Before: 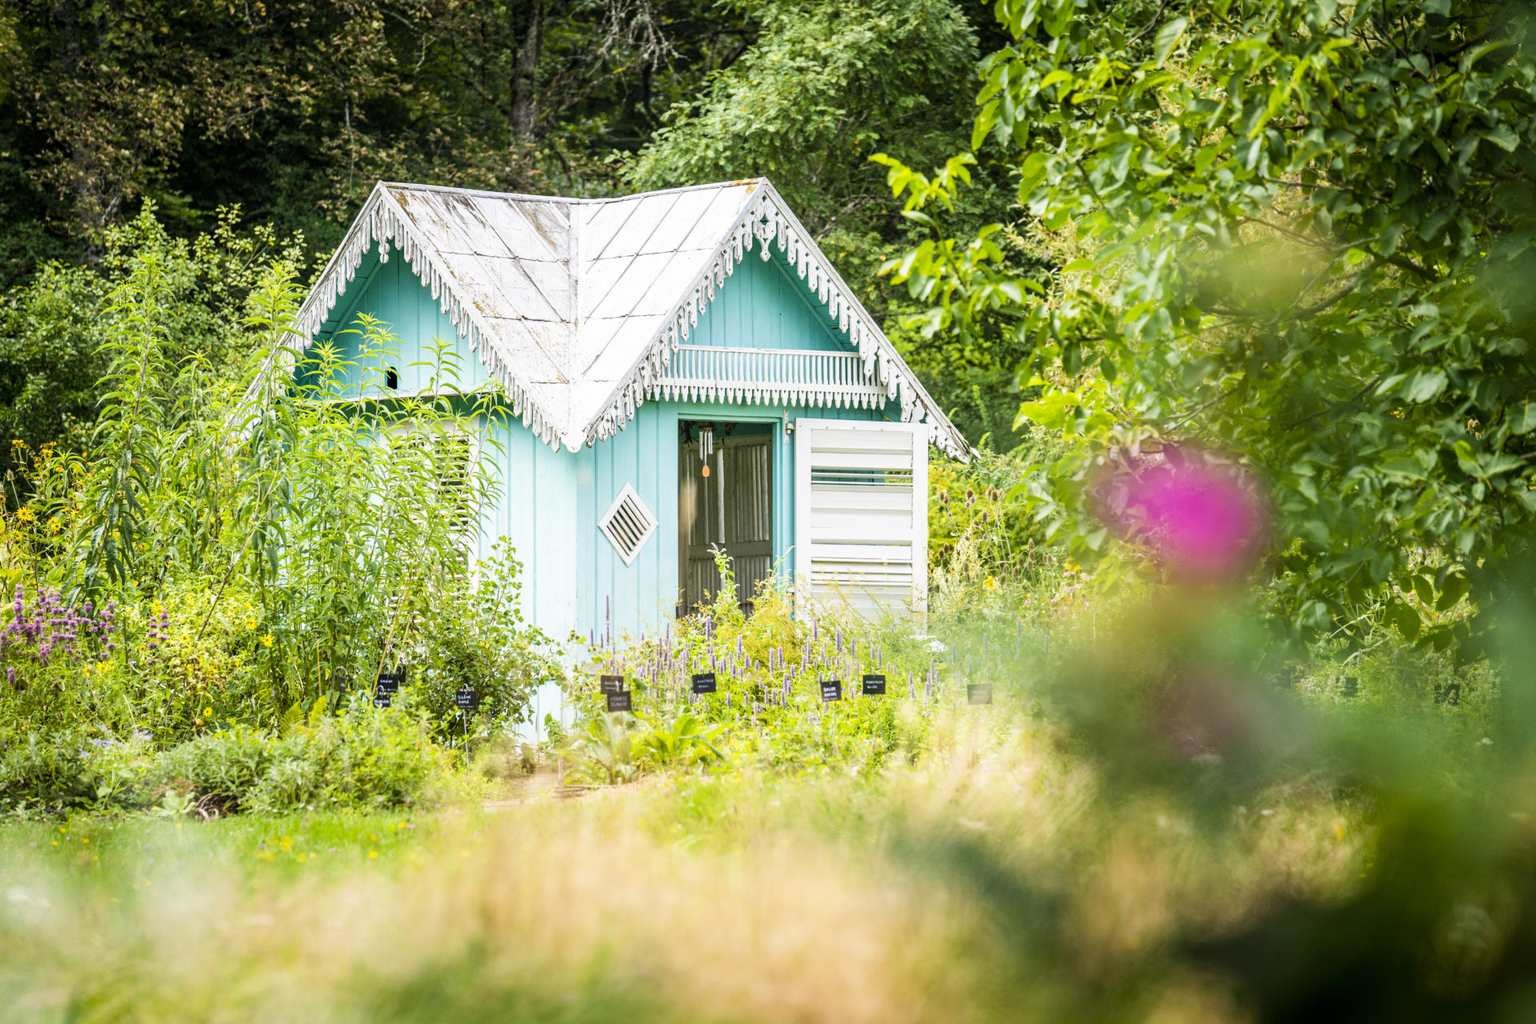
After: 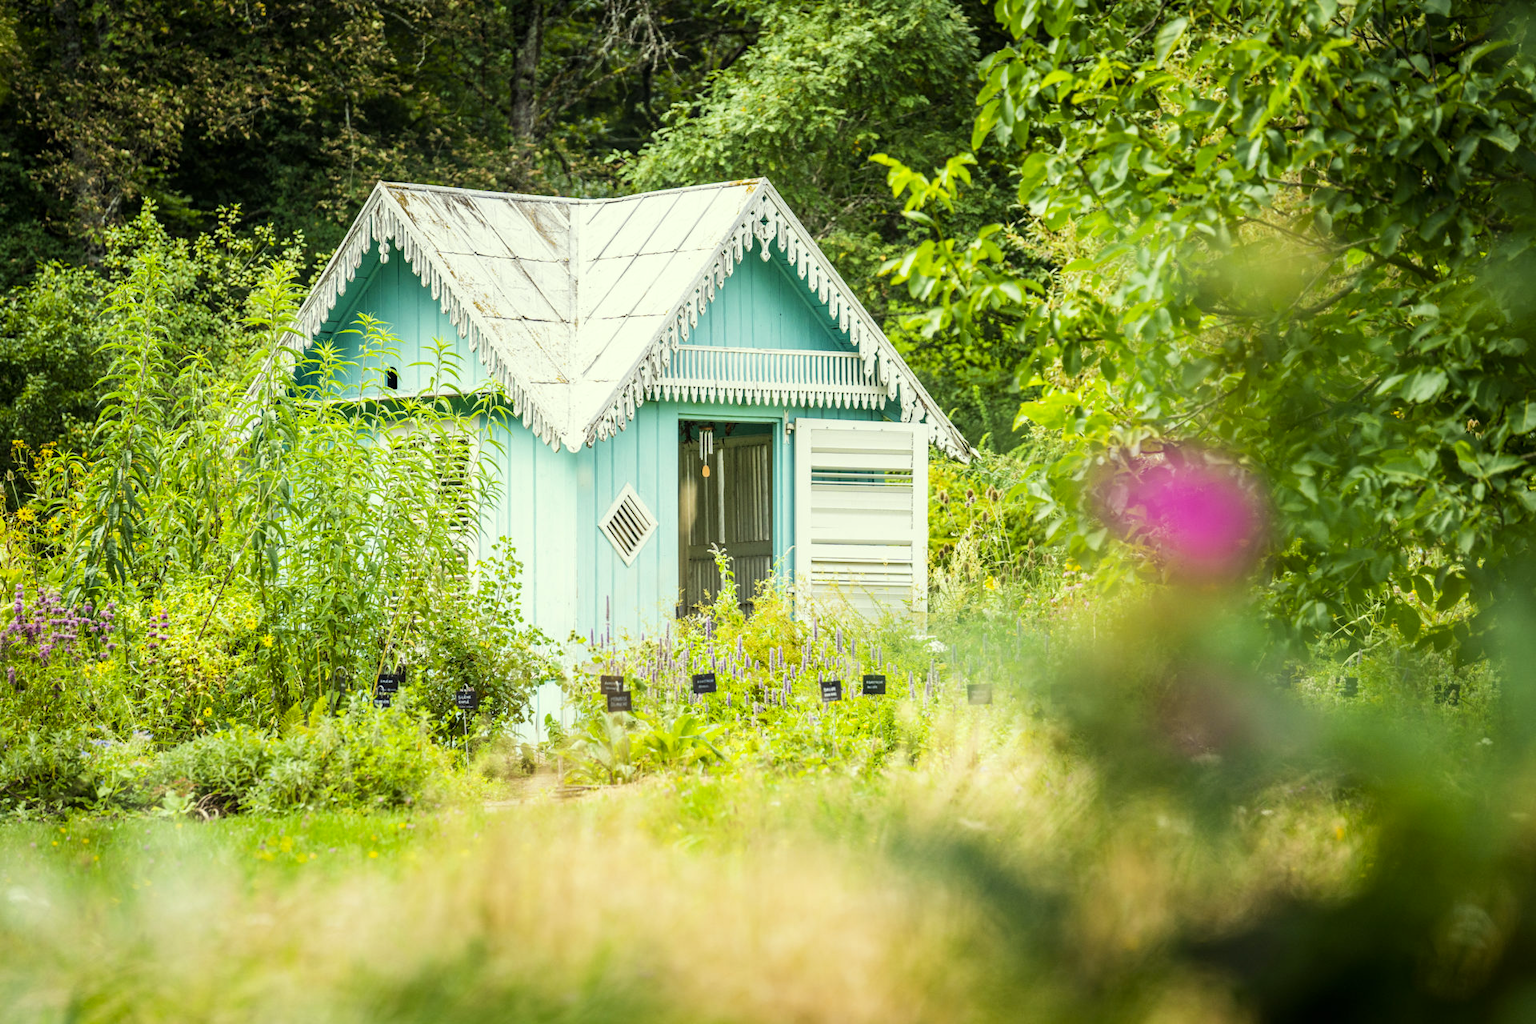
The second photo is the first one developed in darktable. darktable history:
color correction: highlights a* -5.71, highlights b* 10.79
